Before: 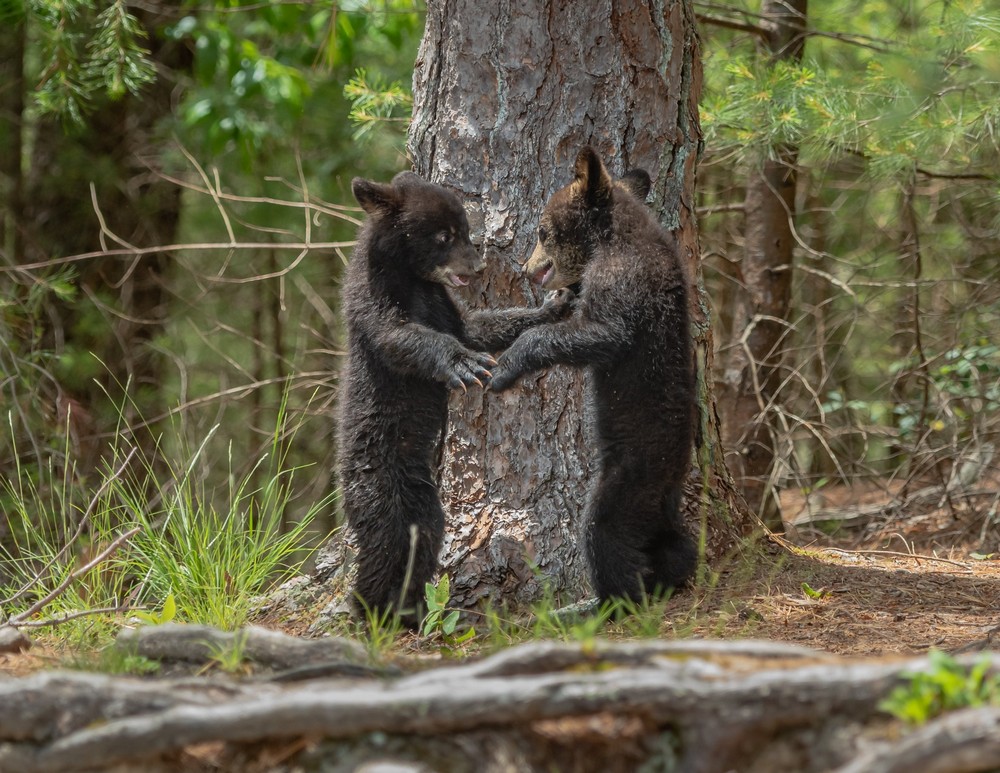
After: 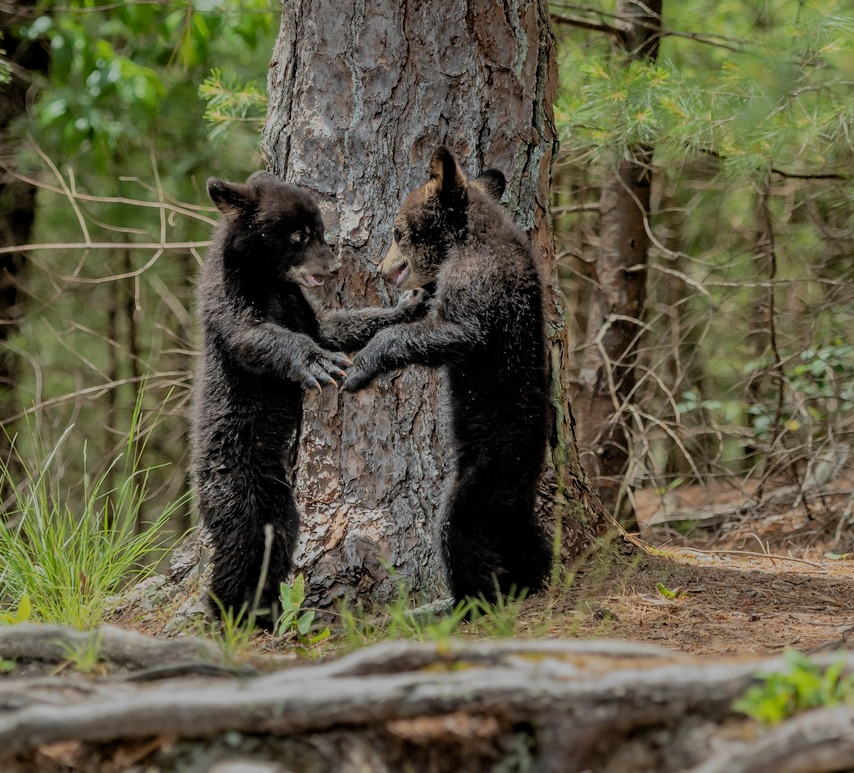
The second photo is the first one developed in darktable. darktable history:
exposure: black level correction 0.002, compensate exposure bias true, compensate highlight preservation false
shadows and highlights: radius 126.66, shadows 30.57, highlights -30.97, low approximation 0.01, soften with gaussian
filmic rgb: middle gray luminance 17.84%, black relative exposure -7.54 EV, white relative exposure 8.47 EV, target black luminance 0%, hardness 2.23, latitude 18.15%, contrast 0.893, highlights saturation mix 3.99%, shadows ↔ highlights balance 10.83%
crop and rotate: left 14.59%
